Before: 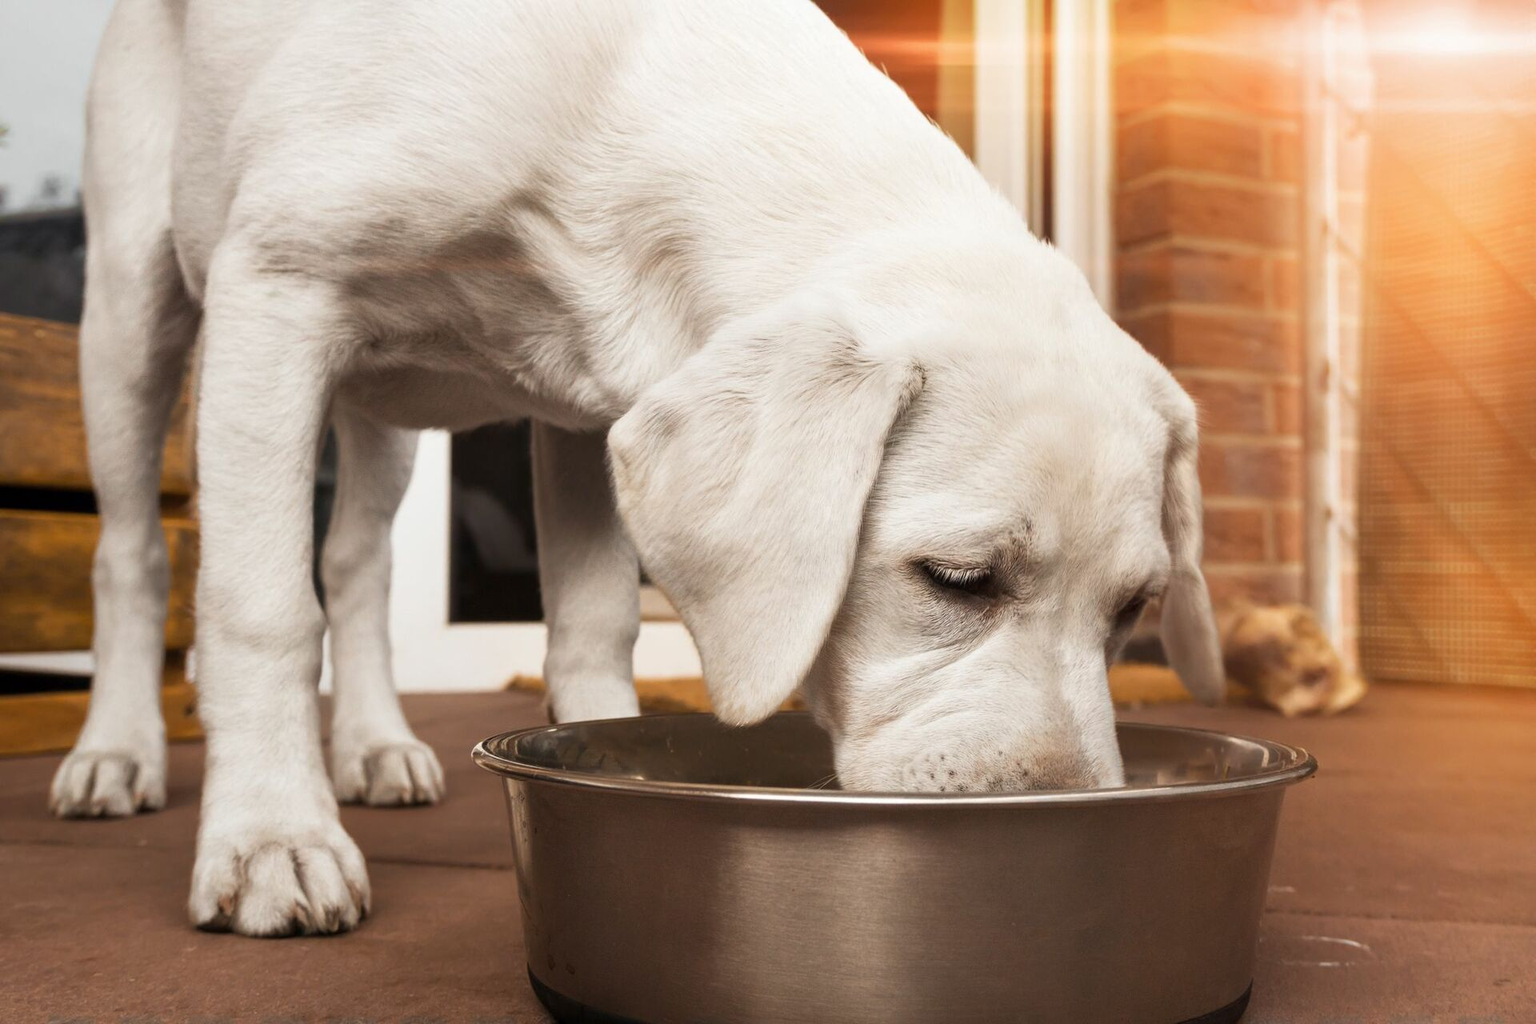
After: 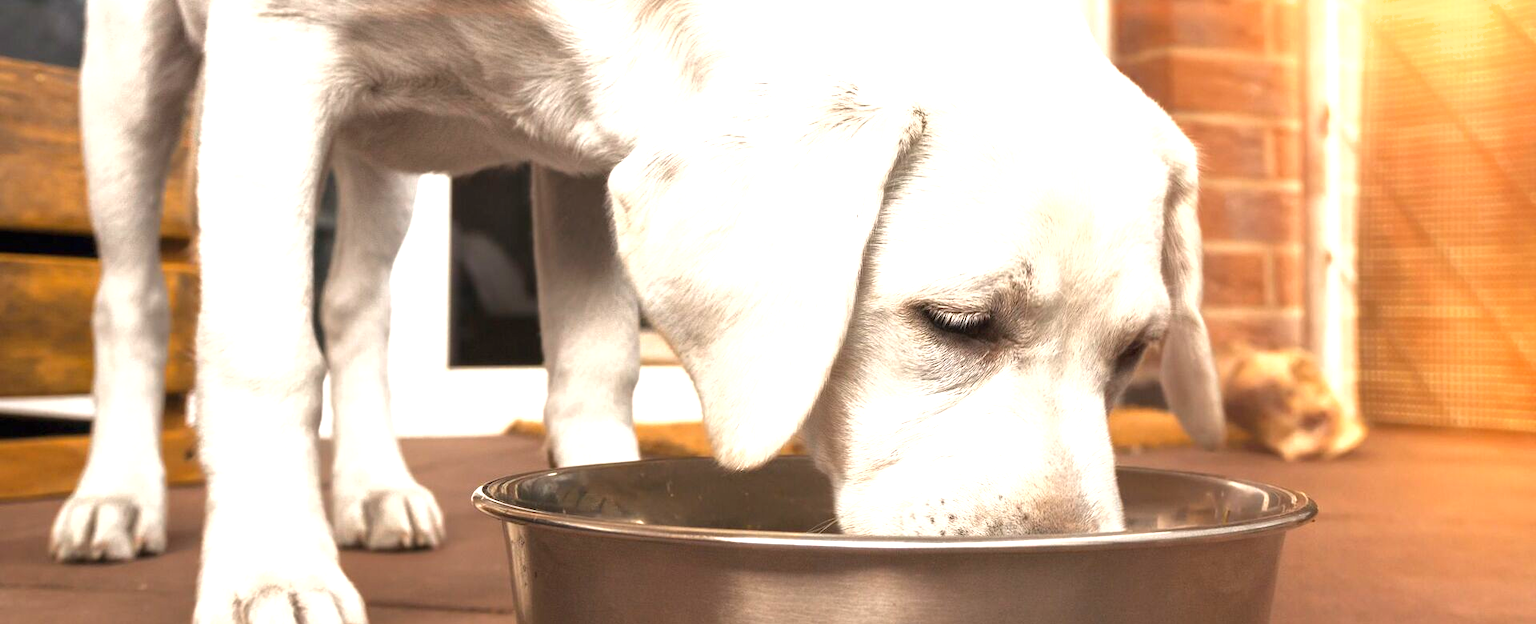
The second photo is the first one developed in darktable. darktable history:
exposure: black level correction 0, exposure 1.199 EV, compensate highlight preservation false
crop and rotate: top 25.018%, bottom 13.921%
shadows and highlights: shadows 25.24, white point adjustment -2.93, highlights -30.01
